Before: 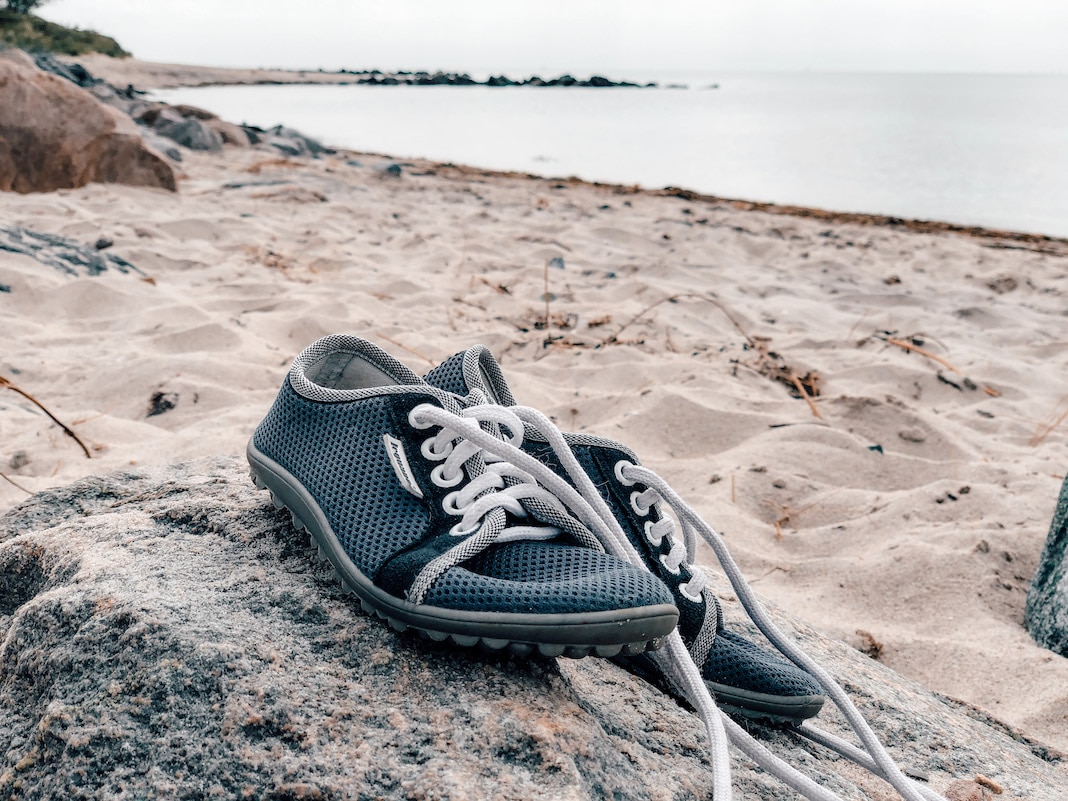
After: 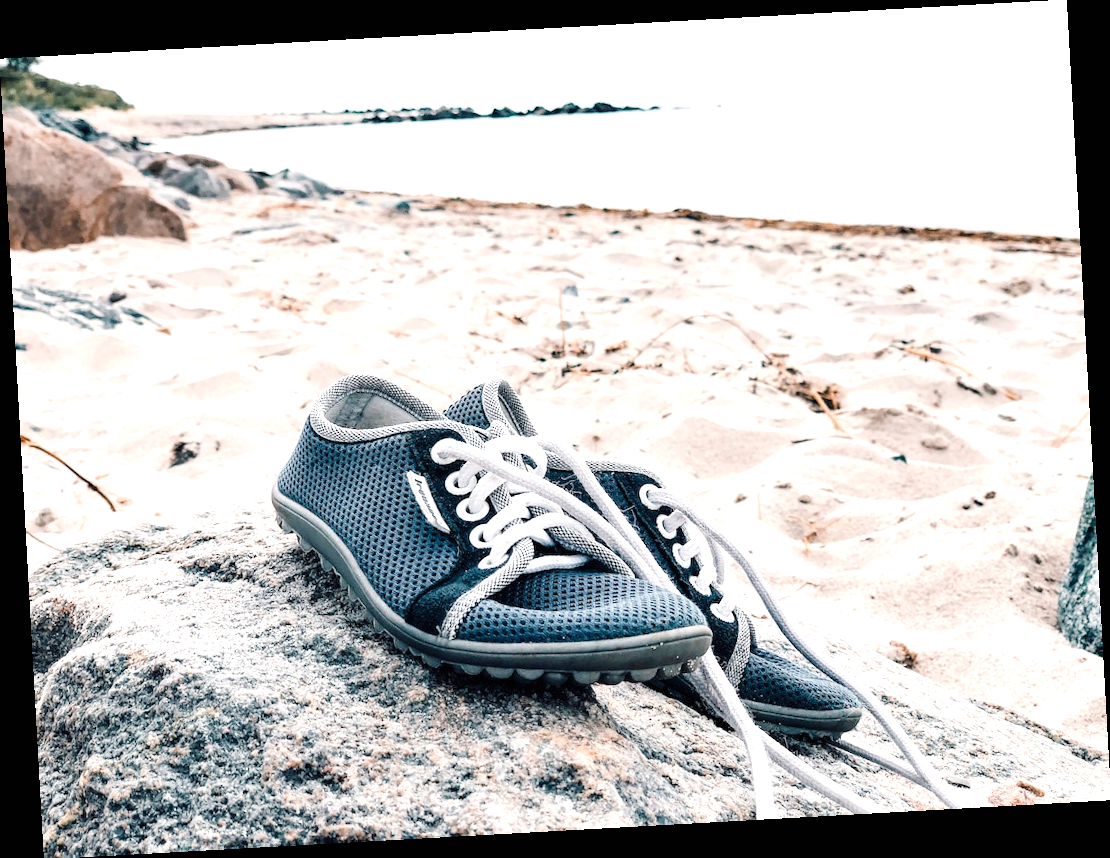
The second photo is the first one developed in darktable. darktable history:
rotate and perspective: rotation -3.18°, automatic cropping off
exposure: black level correction 0, exposure 0.95 EV, compensate exposure bias true, compensate highlight preservation false
tone curve: curves: ch0 [(0, 0) (0.004, 0.002) (0.02, 0.013) (0.218, 0.218) (0.664, 0.718) (0.832, 0.873) (1, 1)], preserve colors none
